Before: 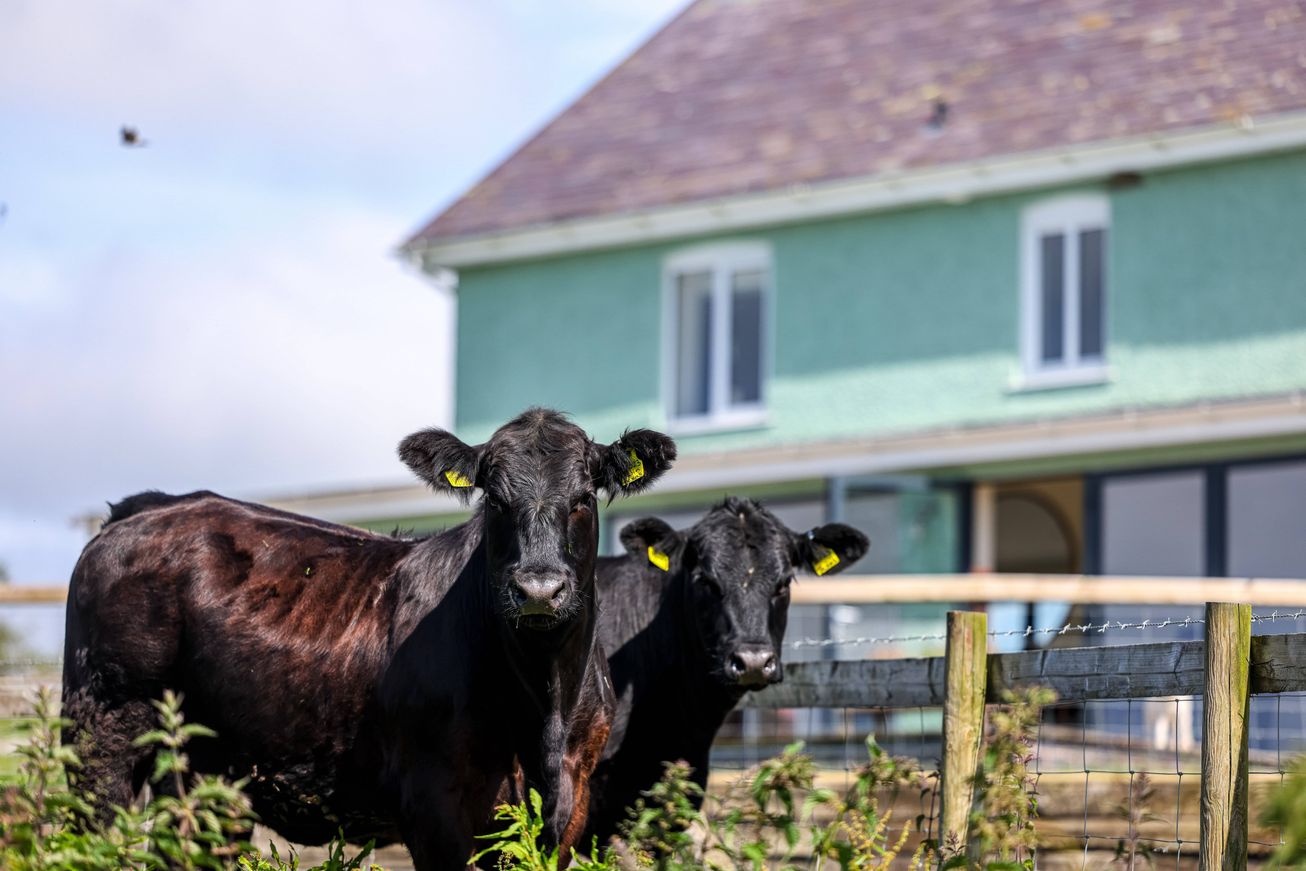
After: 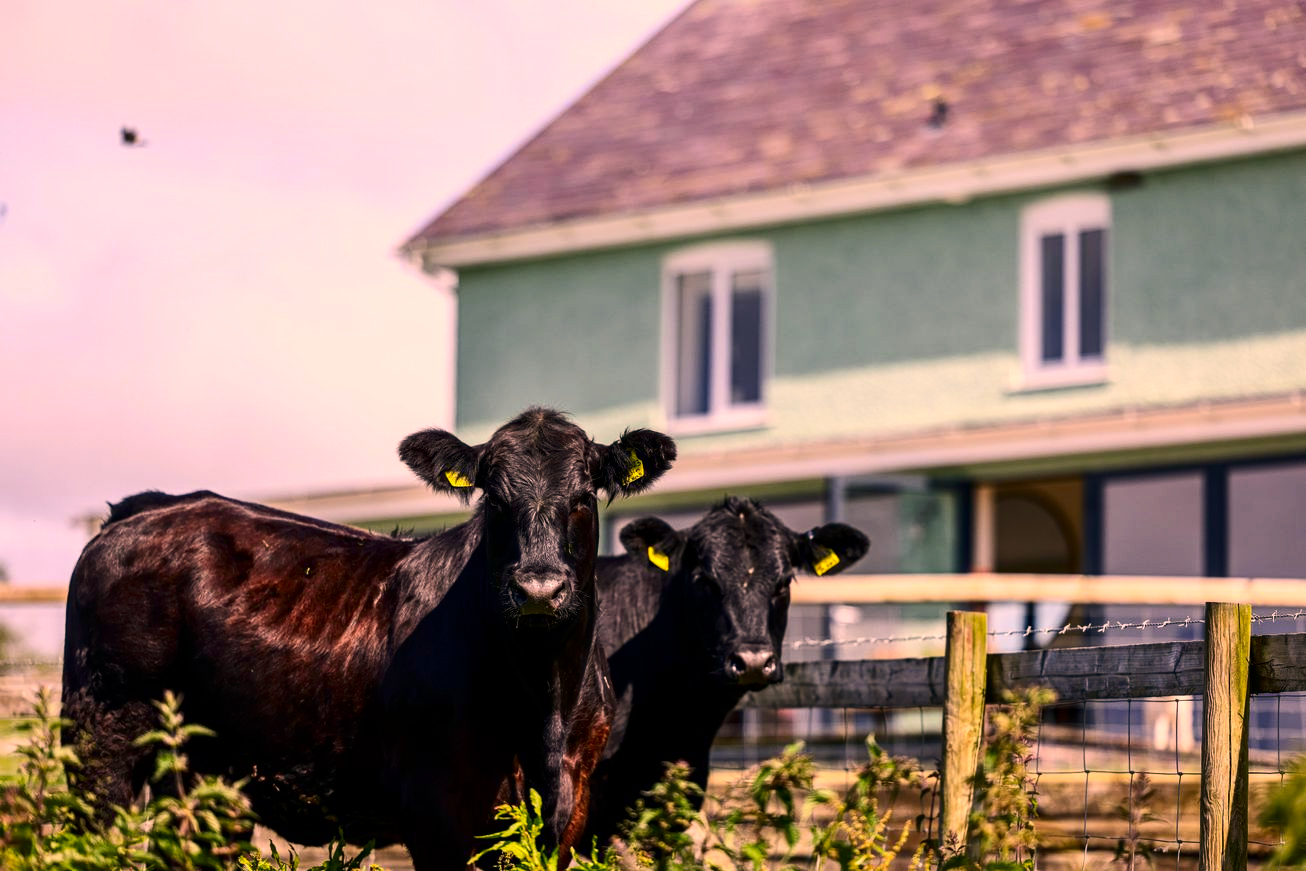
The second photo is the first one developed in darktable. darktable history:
contrast brightness saturation: contrast 0.2, brightness -0.11, saturation 0.1
color correction: highlights a* 21.16, highlights b* 19.61
